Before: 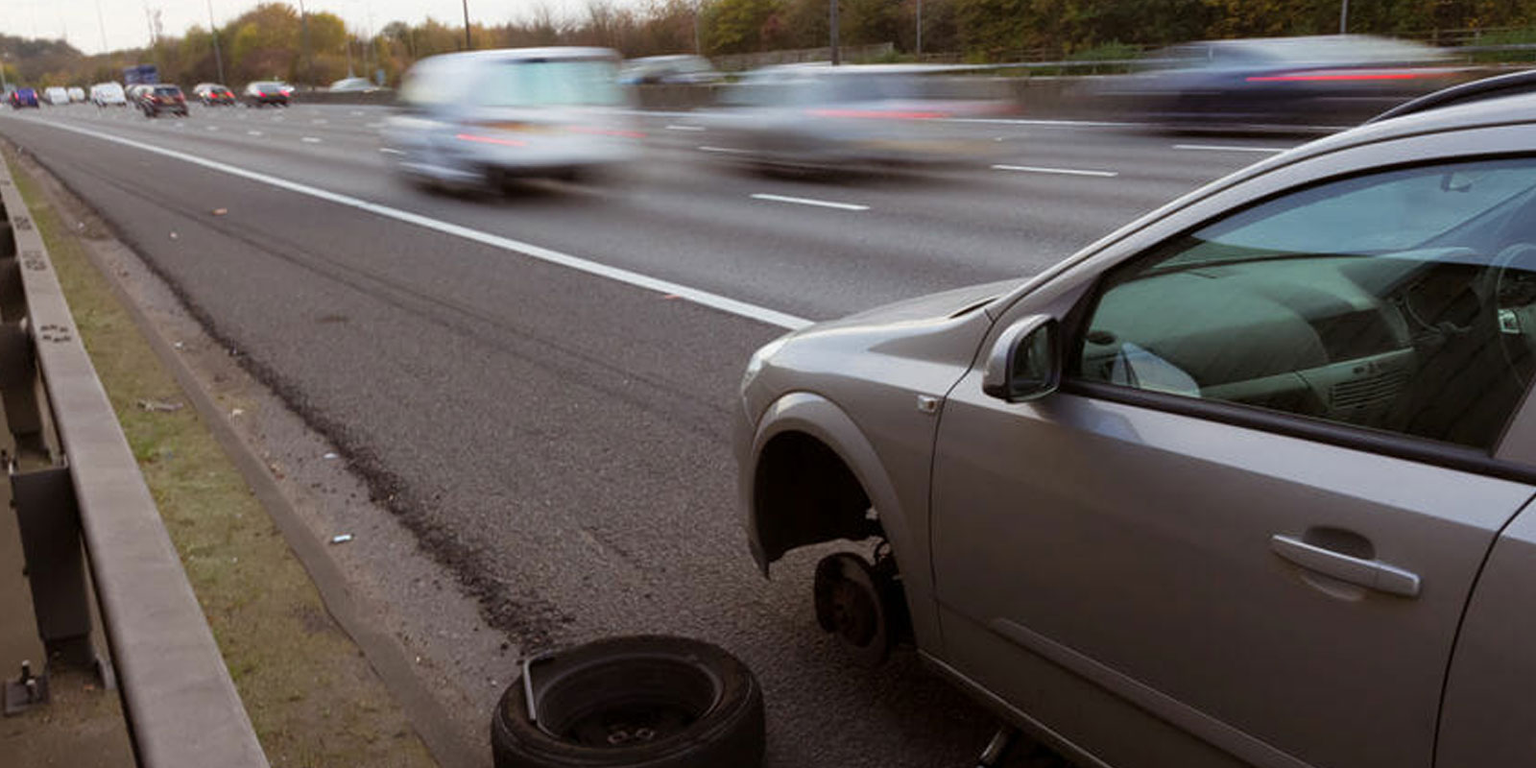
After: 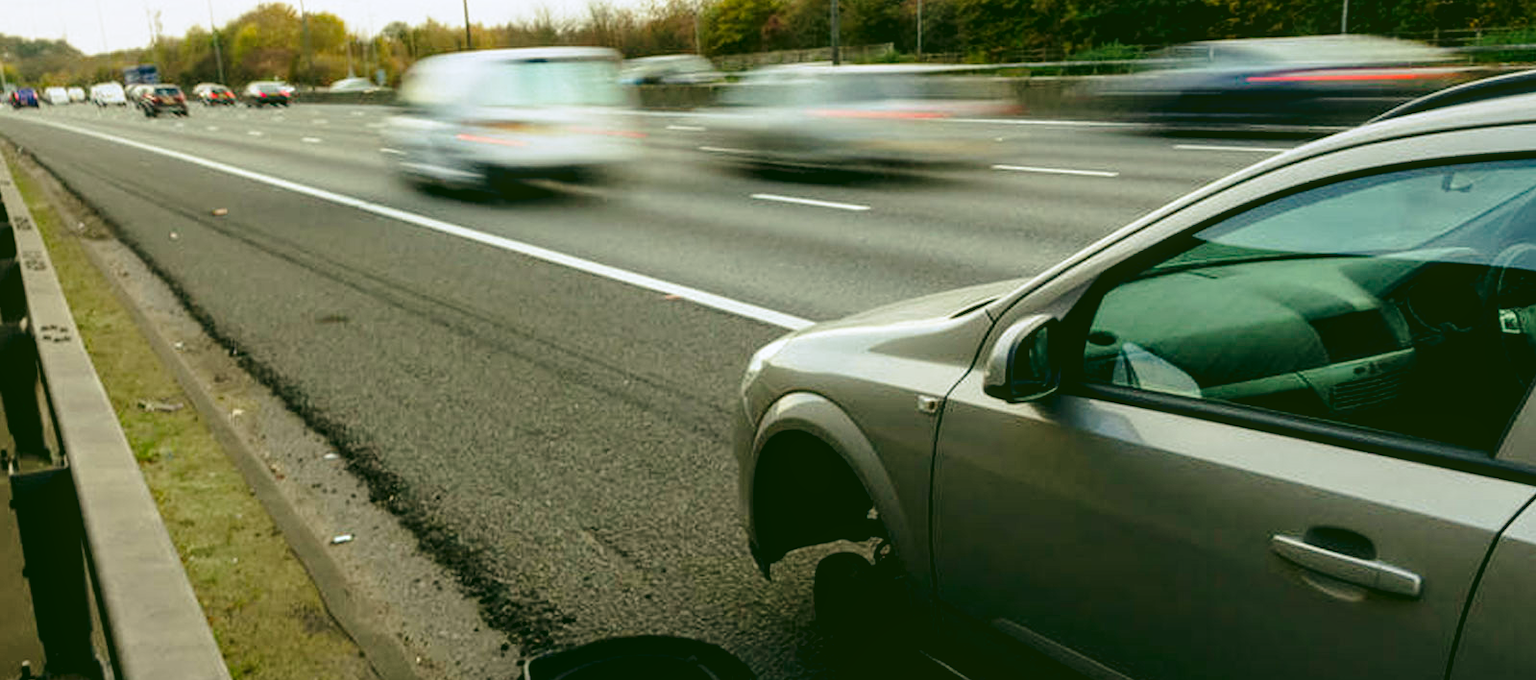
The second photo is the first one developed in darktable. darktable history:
crop and rotate: top 0%, bottom 11.49%
local contrast: on, module defaults
exposure: black level correction 0.007, compensate highlight preservation false
rgb curve: curves: ch0 [(0.123, 0.061) (0.995, 0.887)]; ch1 [(0.06, 0.116) (1, 0.906)]; ch2 [(0, 0) (0.824, 0.69) (1, 1)], mode RGB, independent channels, compensate middle gray true
base curve: curves: ch0 [(0, 0) (0.028, 0.03) (0.121, 0.232) (0.46, 0.748) (0.859, 0.968) (1, 1)], preserve colors none
